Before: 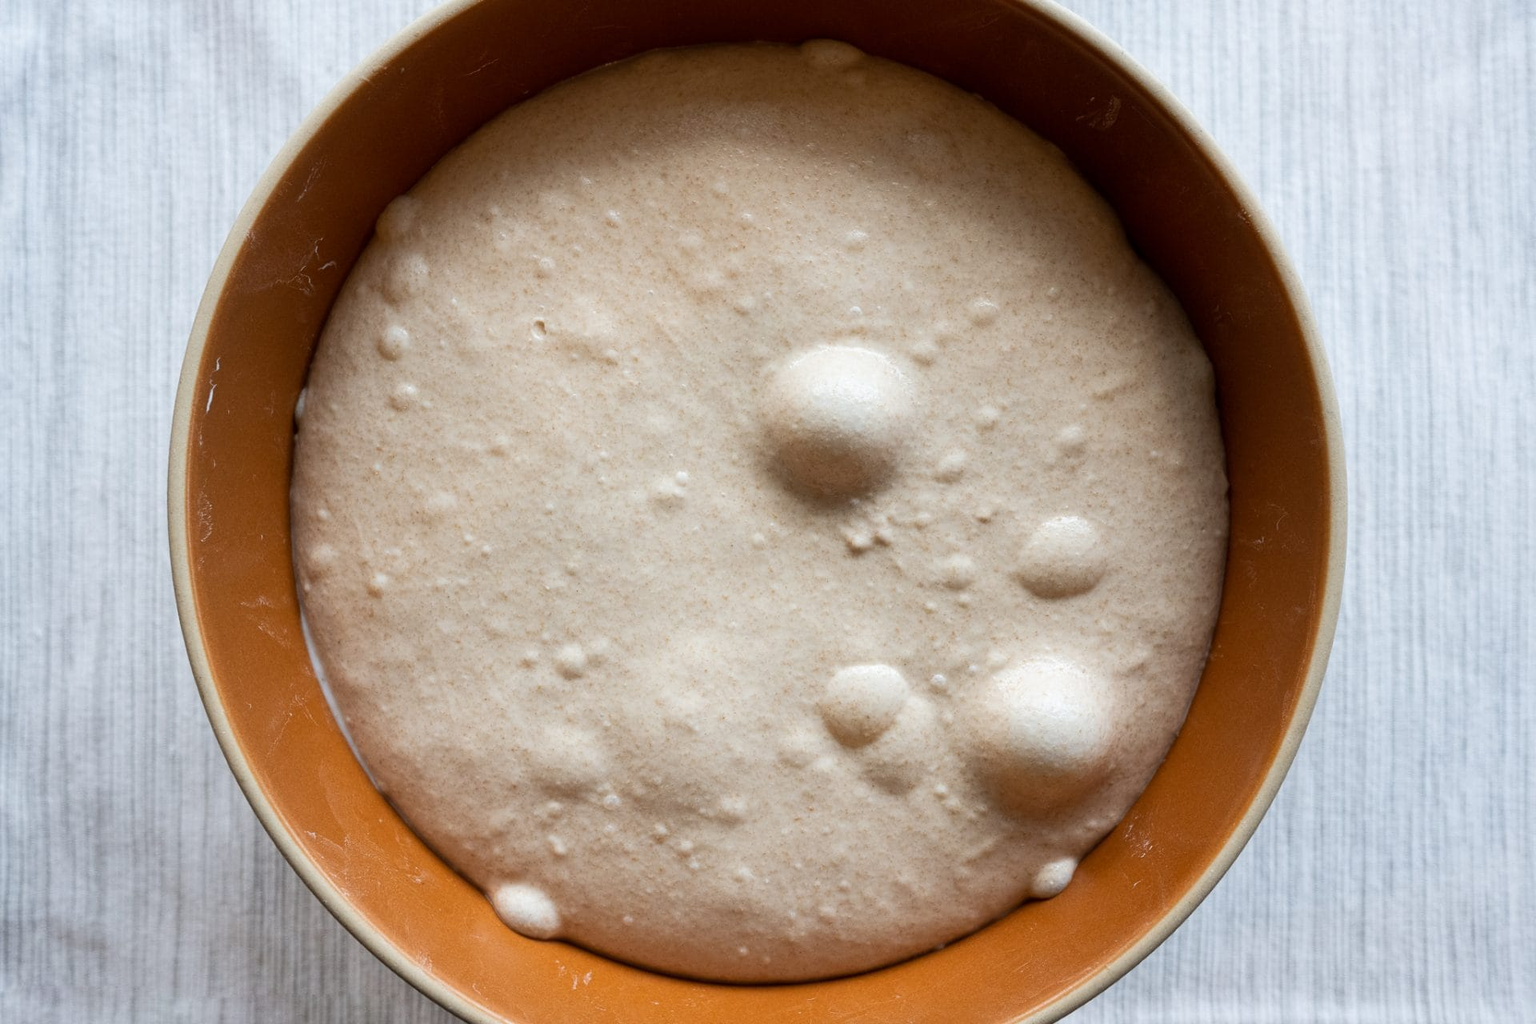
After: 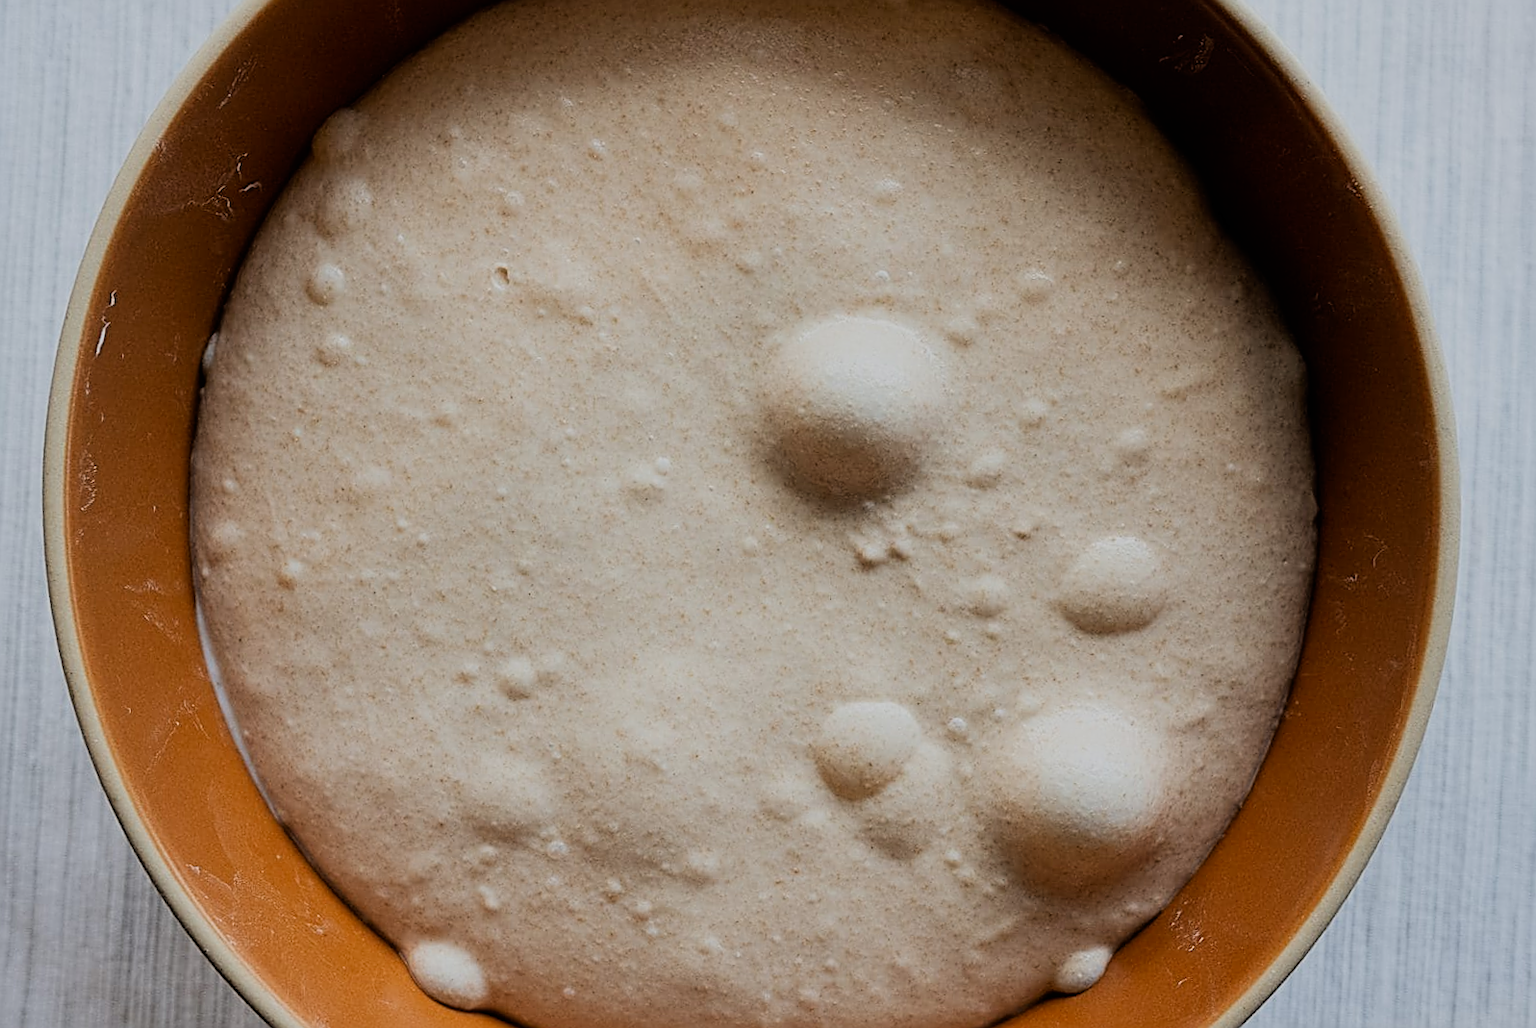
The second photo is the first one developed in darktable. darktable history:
crop and rotate: angle -3.12°, left 5.37%, top 5.172%, right 4.743%, bottom 4.586%
sharpen: amount 1.013
shadows and highlights: radius 121.94, shadows 21.96, white point adjustment -9.59, highlights -15.95, soften with gaussian
filmic rgb: black relative exposure -7.74 EV, white relative exposure 4.45 EV, hardness 3.75, latitude 49.76%, contrast 1.101, color science v5 (2021), contrast in shadows safe, contrast in highlights safe
